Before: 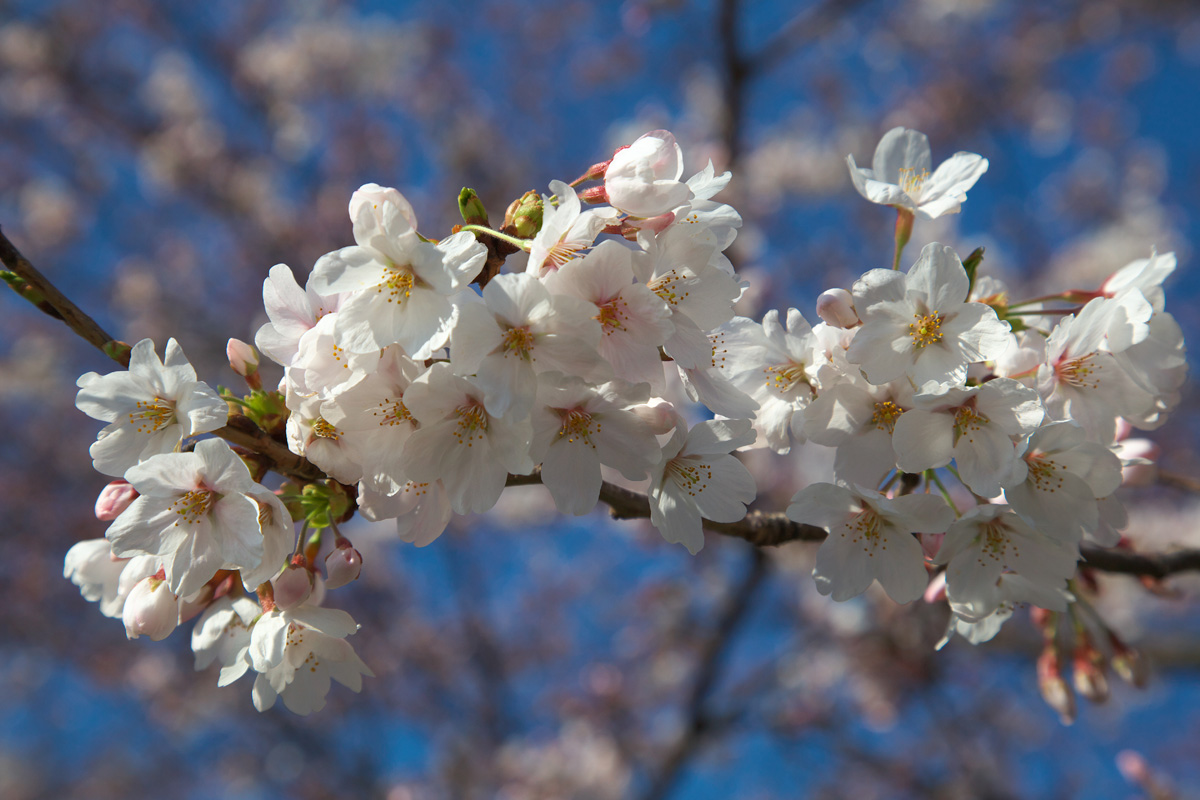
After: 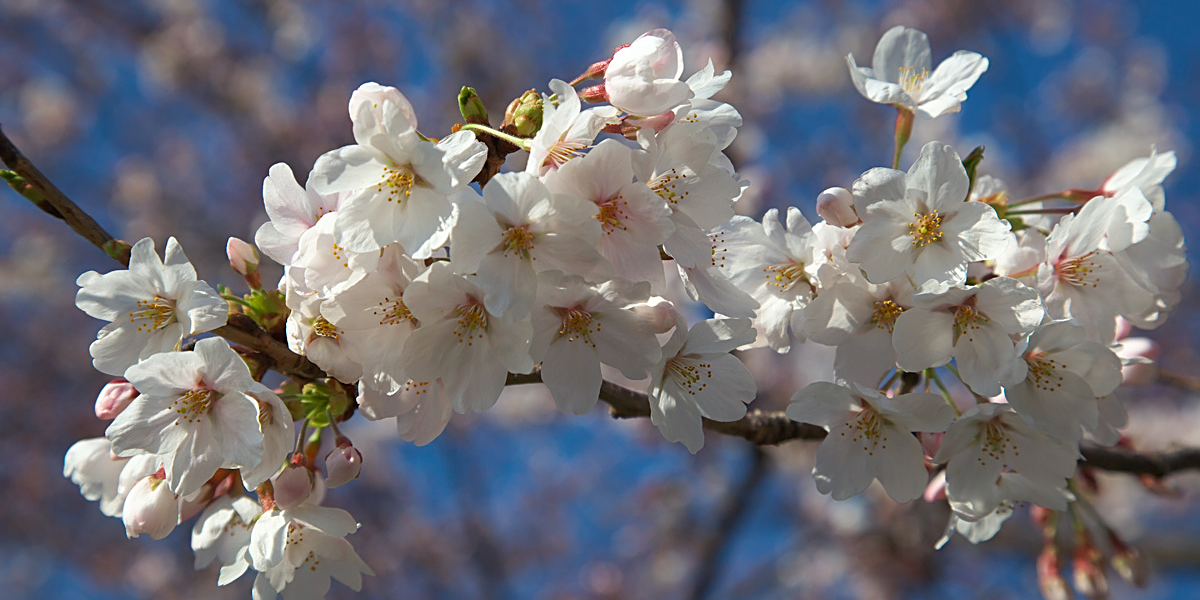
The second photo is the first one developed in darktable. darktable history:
crop and rotate: top 12.634%, bottom 12.3%
sharpen: on, module defaults
